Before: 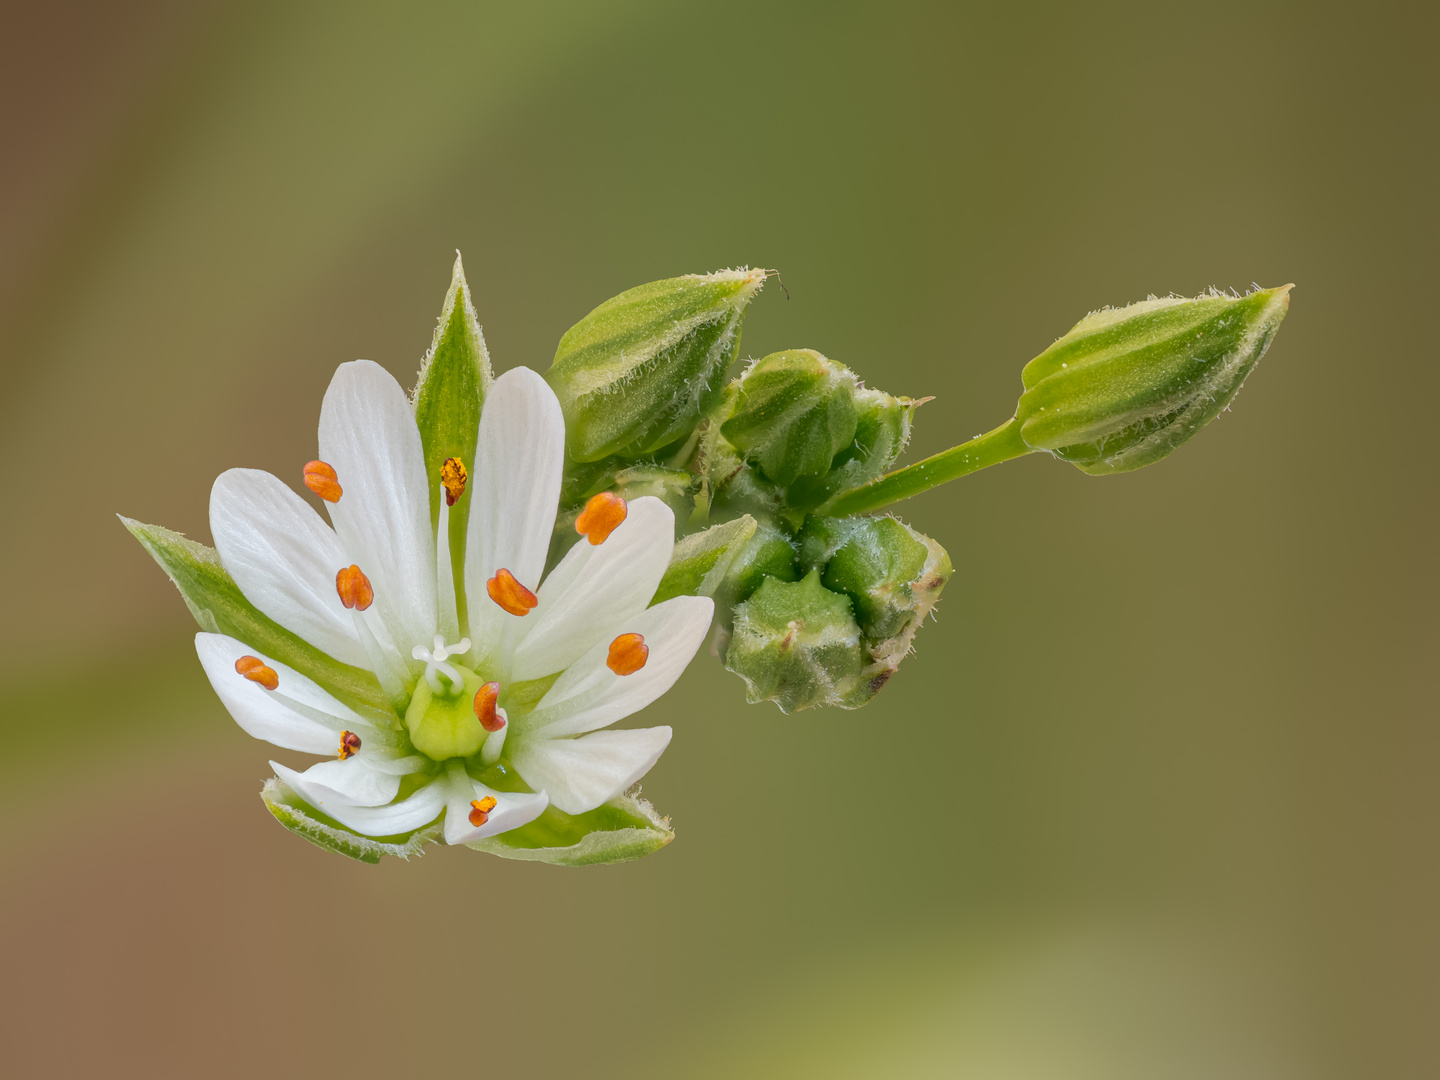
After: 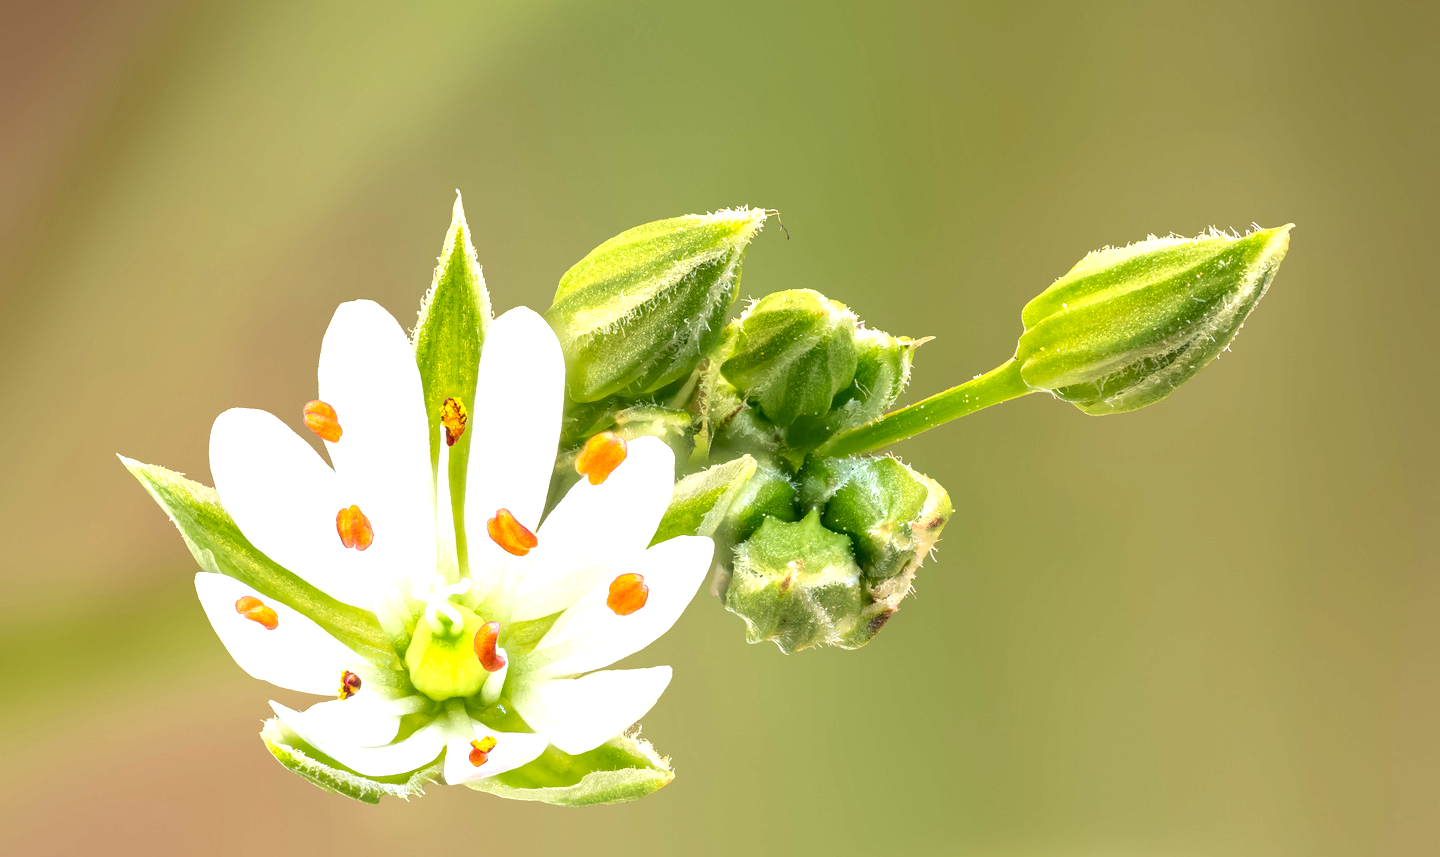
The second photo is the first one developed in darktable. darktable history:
crop and rotate: top 5.648%, bottom 14.928%
levels: levels [0.012, 0.367, 0.697]
